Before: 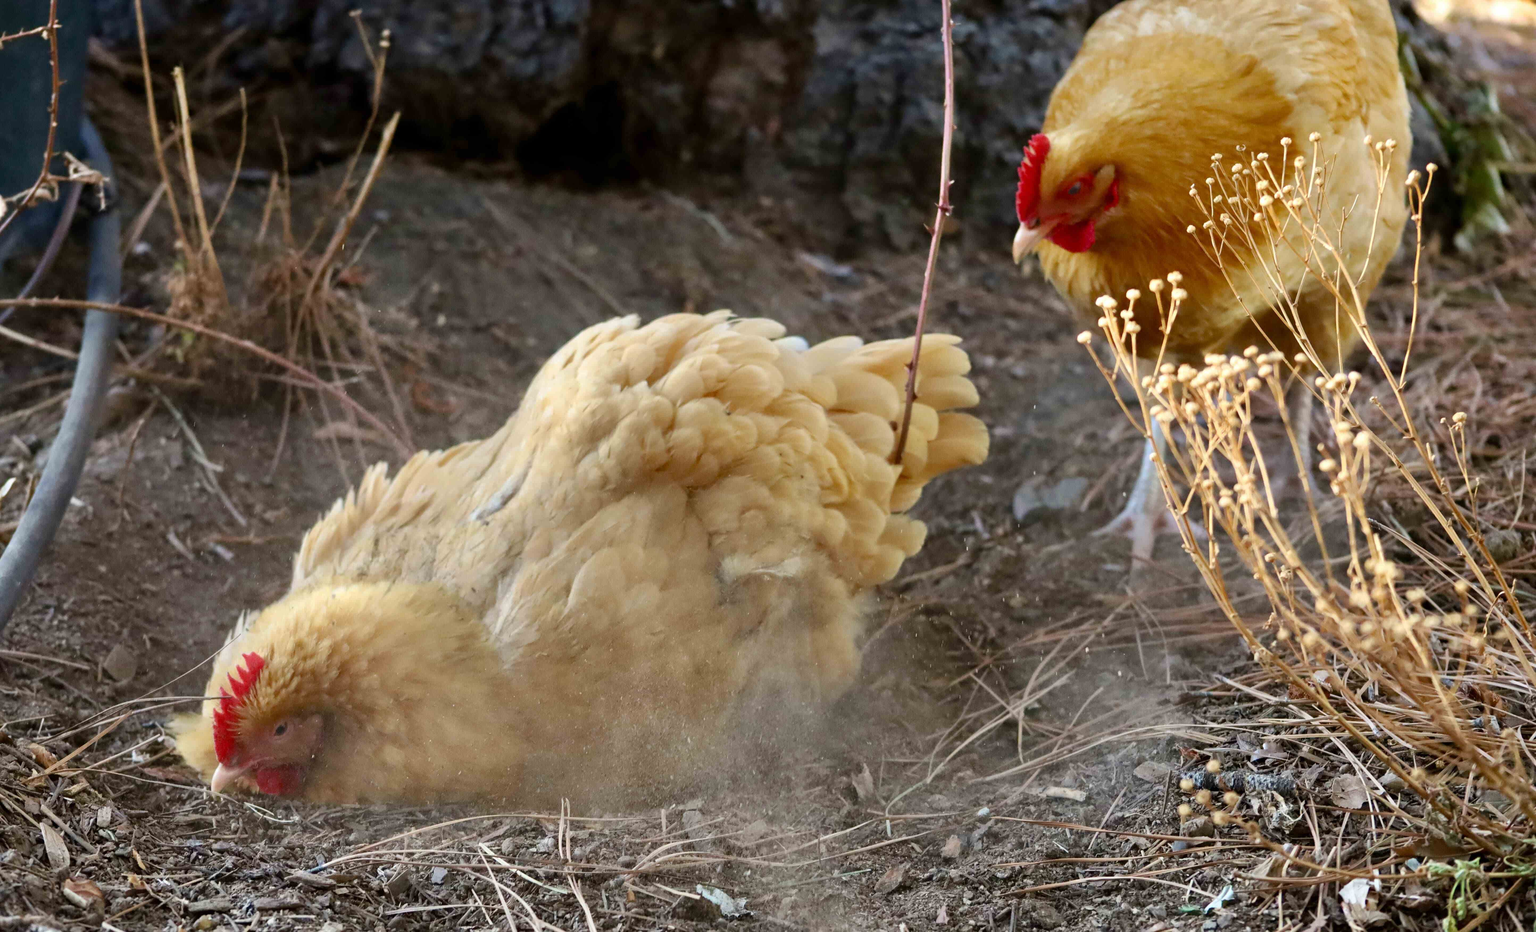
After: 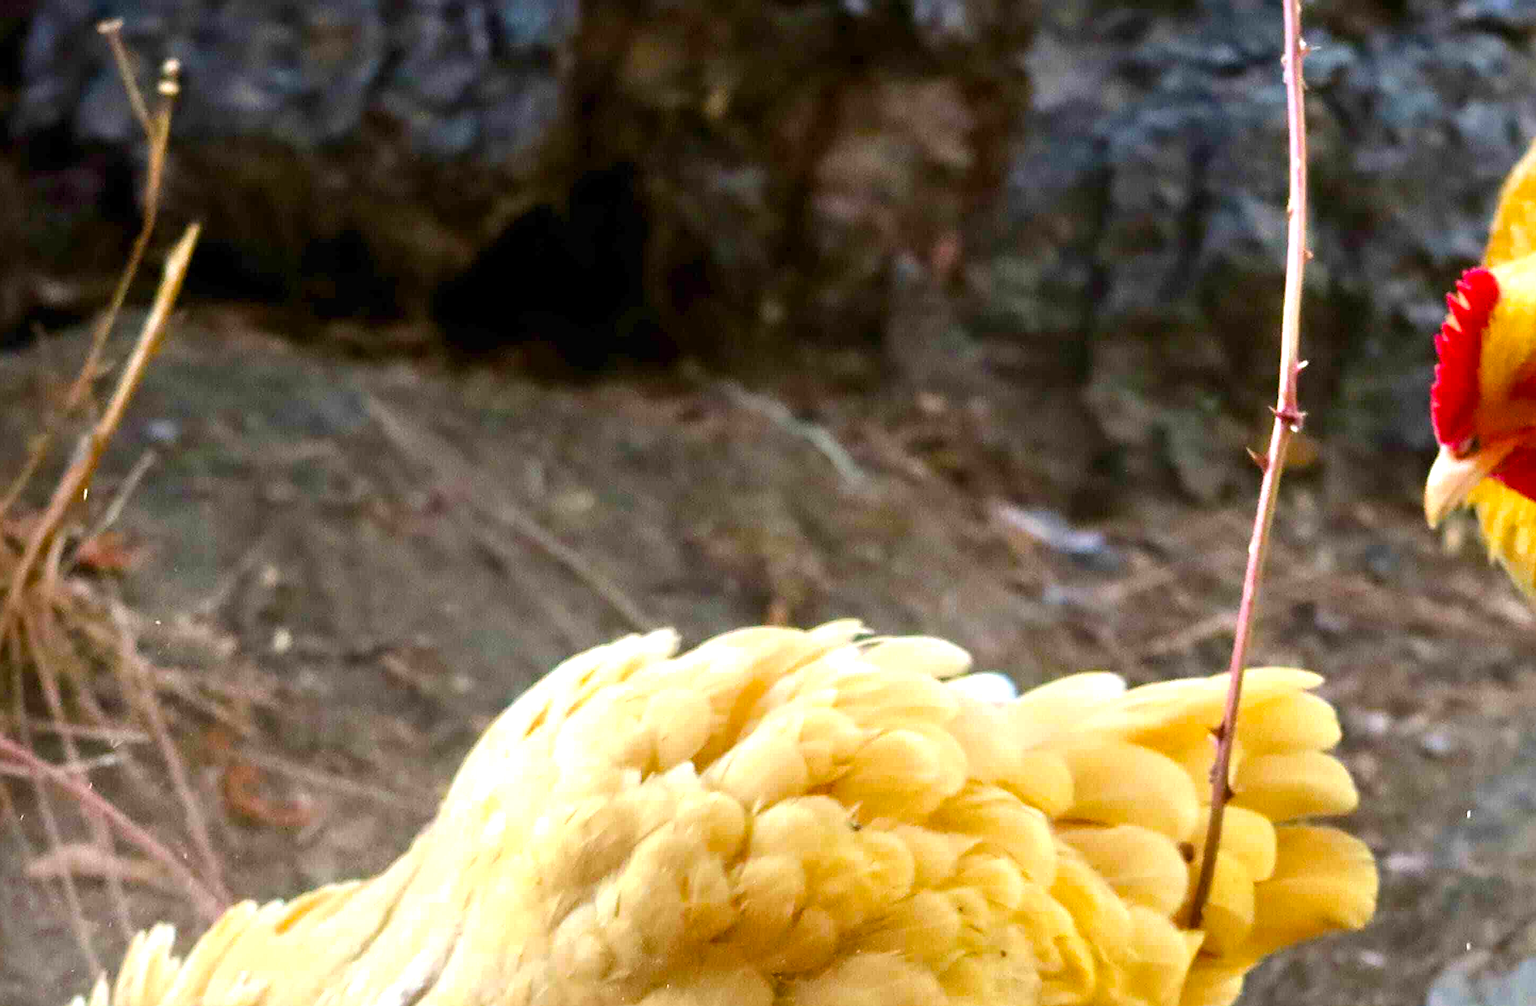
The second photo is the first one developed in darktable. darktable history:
color balance rgb: linear chroma grading › global chroma 14.377%, perceptual saturation grading › global saturation 25.536%, global vibrance 9.669%
sharpen: on, module defaults
crop: left 19.572%, right 30.421%, bottom 46.03%
exposure: exposure 0.95 EV, compensate highlight preservation false
